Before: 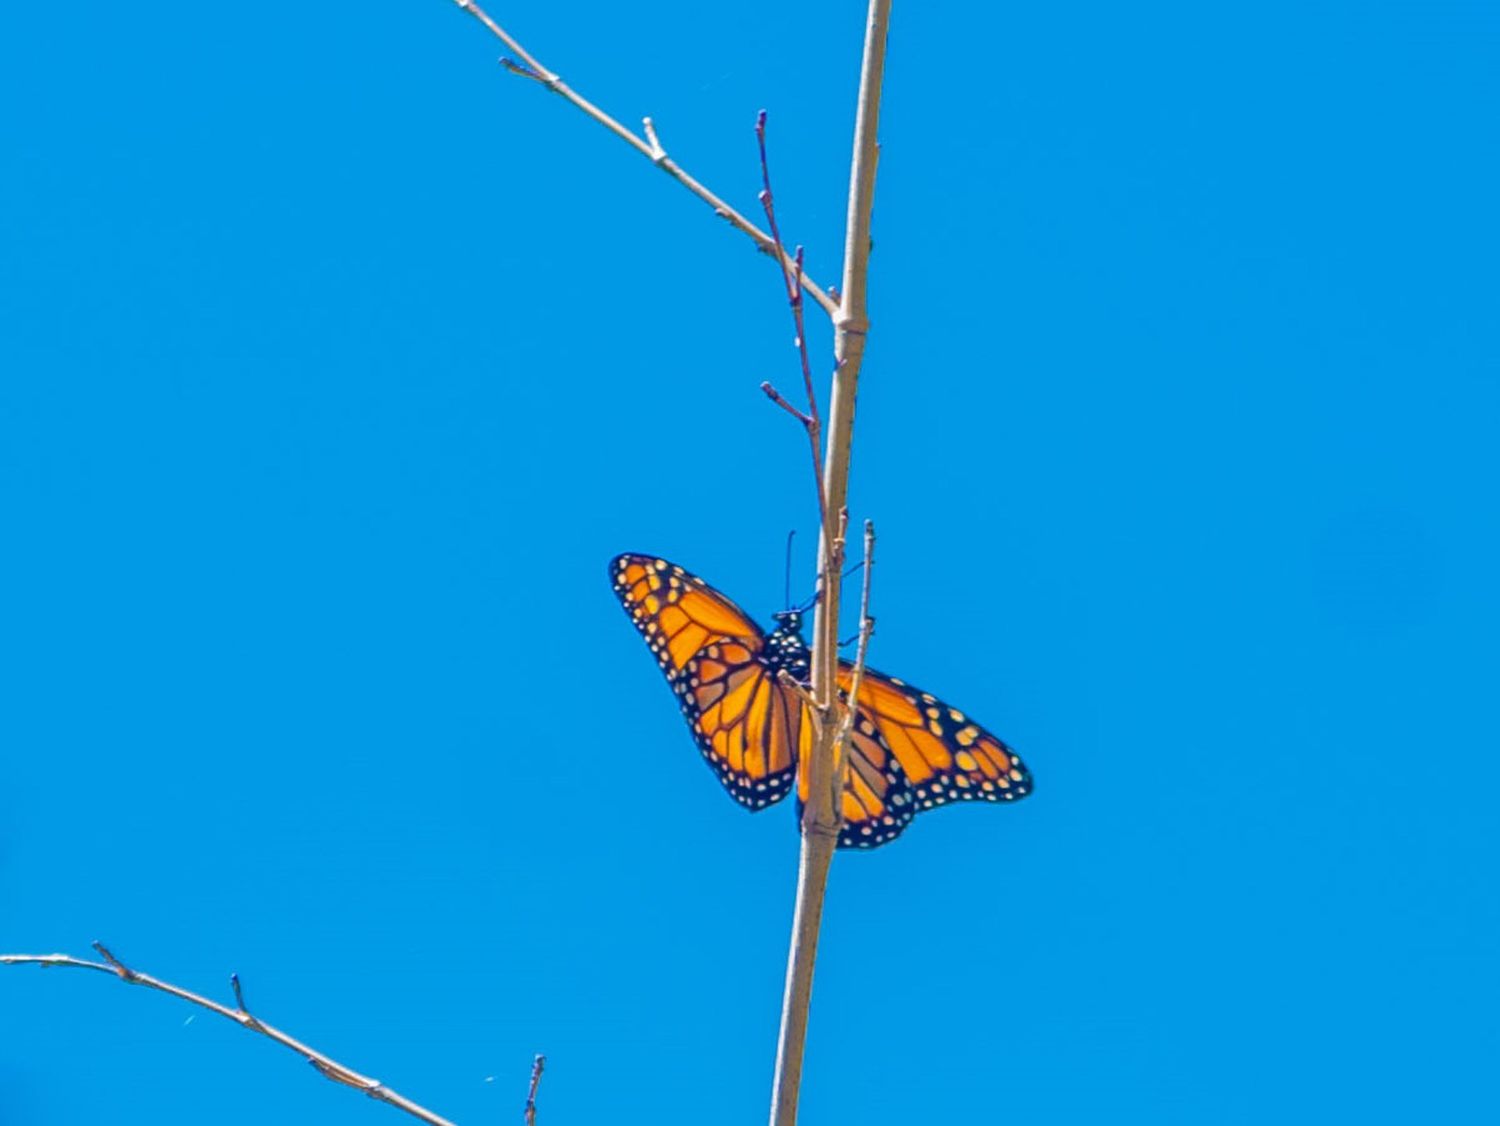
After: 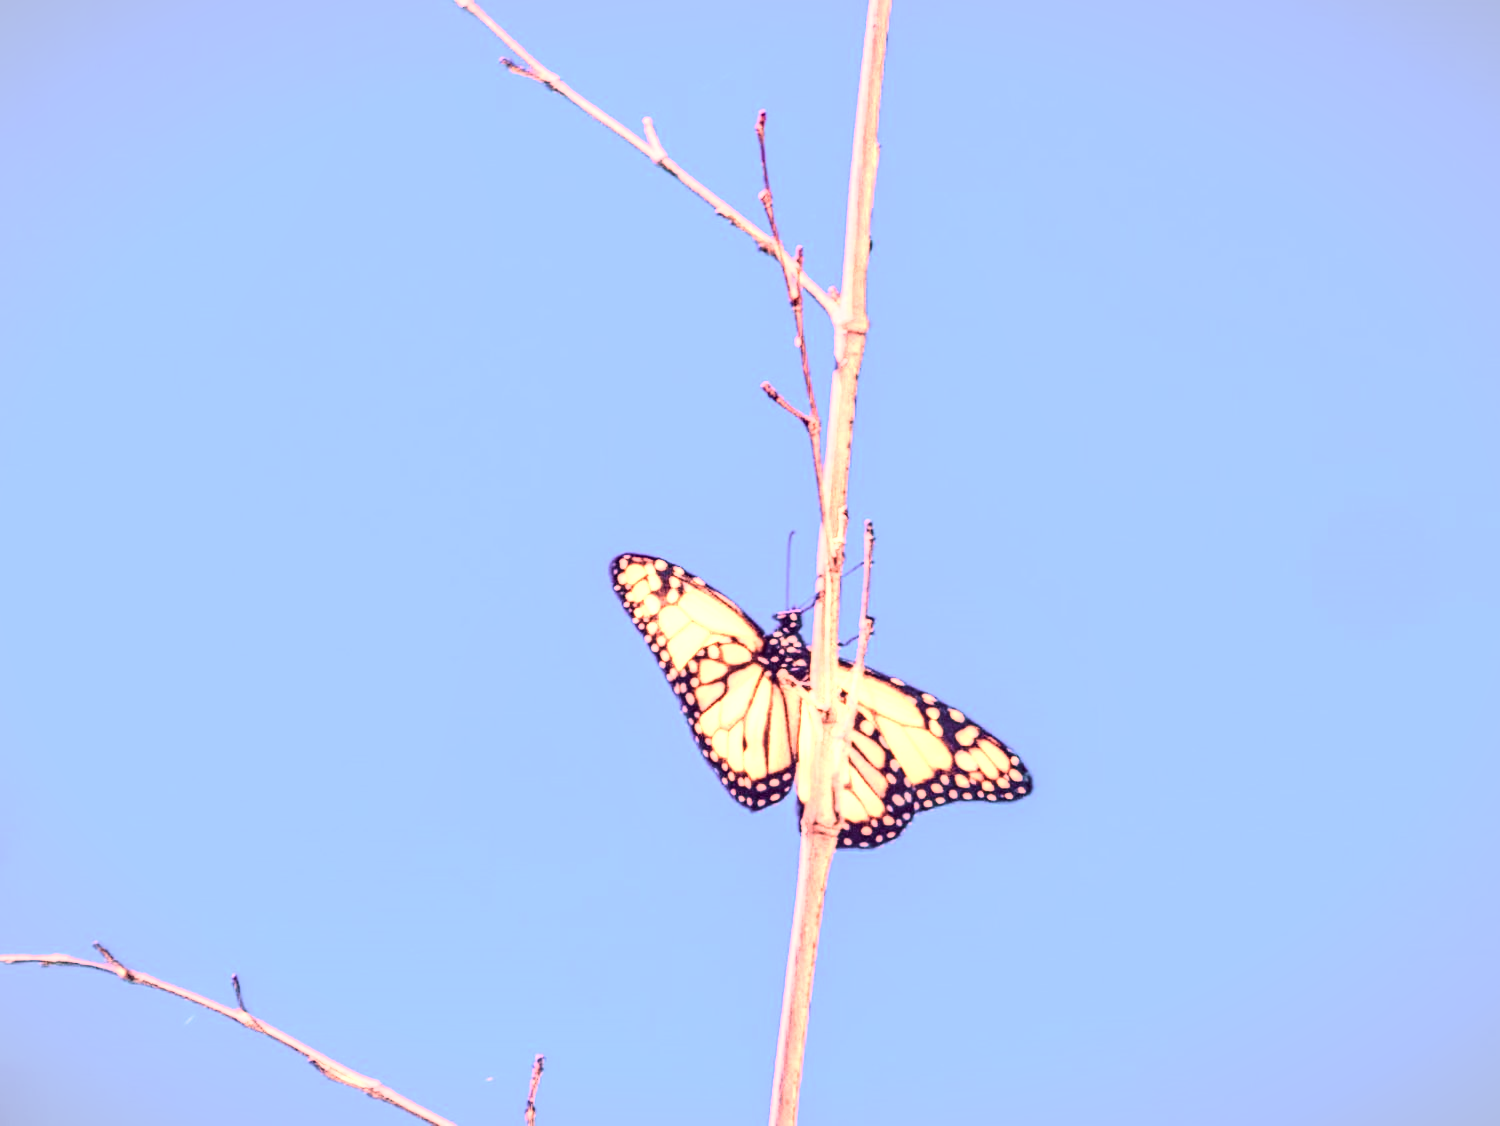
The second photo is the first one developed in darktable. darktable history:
shadows and highlights: shadows 37.27, highlights -28.18, soften with gaussian
color zones: curves: ch0 [(0.018, 0.548) (0.224, 0.64) (0.425, 0.447) (0.675, 0.575) (0.732, 0.579)]; ch1 [(0.066, 0.487) (0.25, 0.5) (0.404, 0.43) (0.75, 0.421) (0.956, 0.421)]; ch2 [(0.044, 0.561) (0.215, 0.465) (0.399, 0.544) (0.465, 0.548) (0.614, 0.447) (0.724, 0.43) (0.882, 0.623) (0.956, 0.632)]
vignetting: fall-off start 100%, brightness -0.282, width/height ratio 1.31
basic adjustments: contrast 0.09, brightness 0.13, saturation -0.18, vibrance 0.21
white balance: red 2.526, blue 1.507
local contrast: highlights 19%, detail 186%
levels: levels [0, 0.48, 0.961]
tone curve: curves: ch0 [(0, 0.148) (0.191, 0.225) (0.39, 0.373) (0.669, 0.716) (0.847, 0.818) (1, 0.839)]
color balance: lift [1.001, 1.007, 1, 0.993], gamma [1.023, 1.026, 1.01, 0.974], gain [0.964, 1.059, 1.073, 0.927]
